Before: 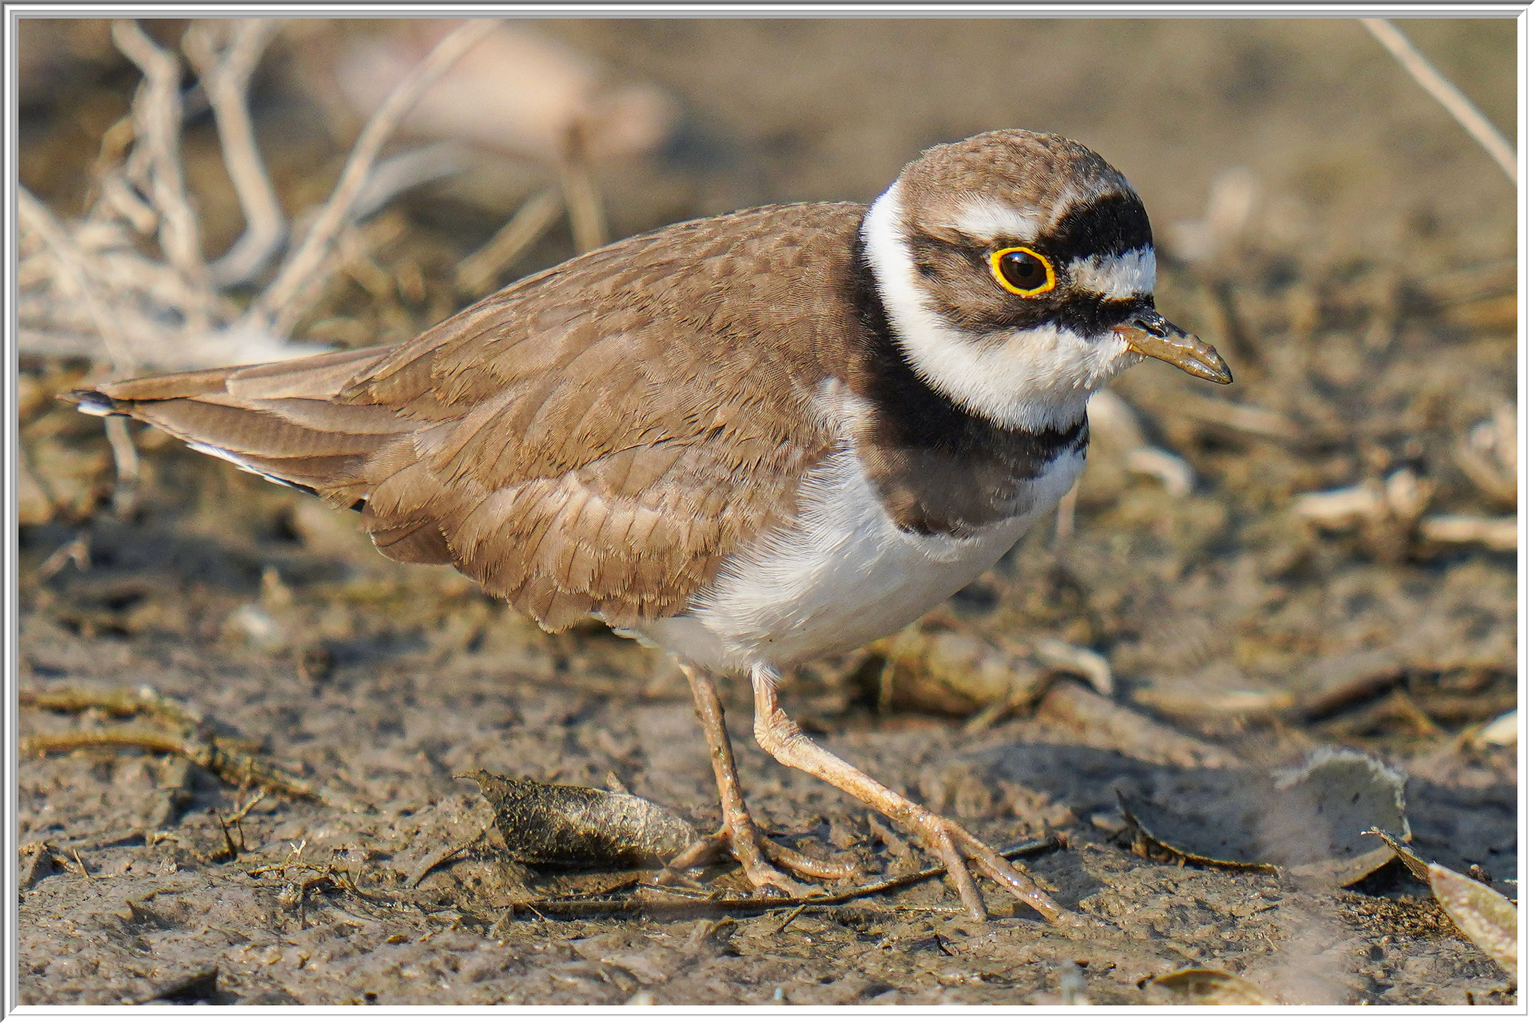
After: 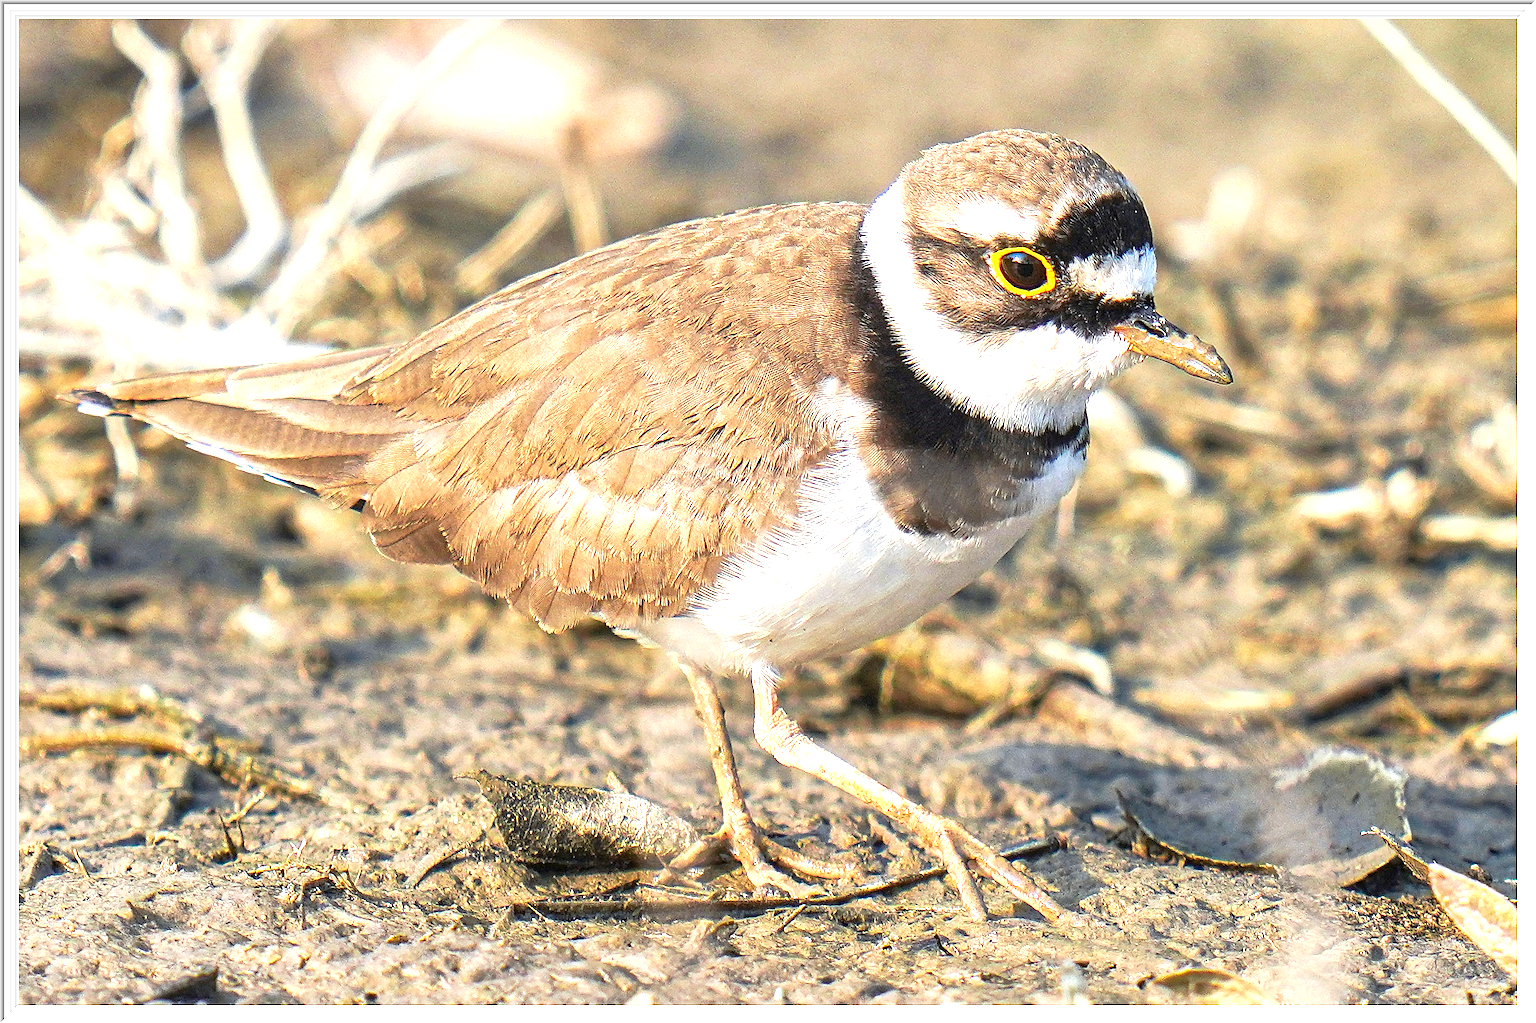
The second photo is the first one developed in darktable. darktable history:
exposure: black level correction 0.001, exposure 1.399 EV, compensate highlight preservation false
base curve: preserve colors none
sharpen: on, module defaults
